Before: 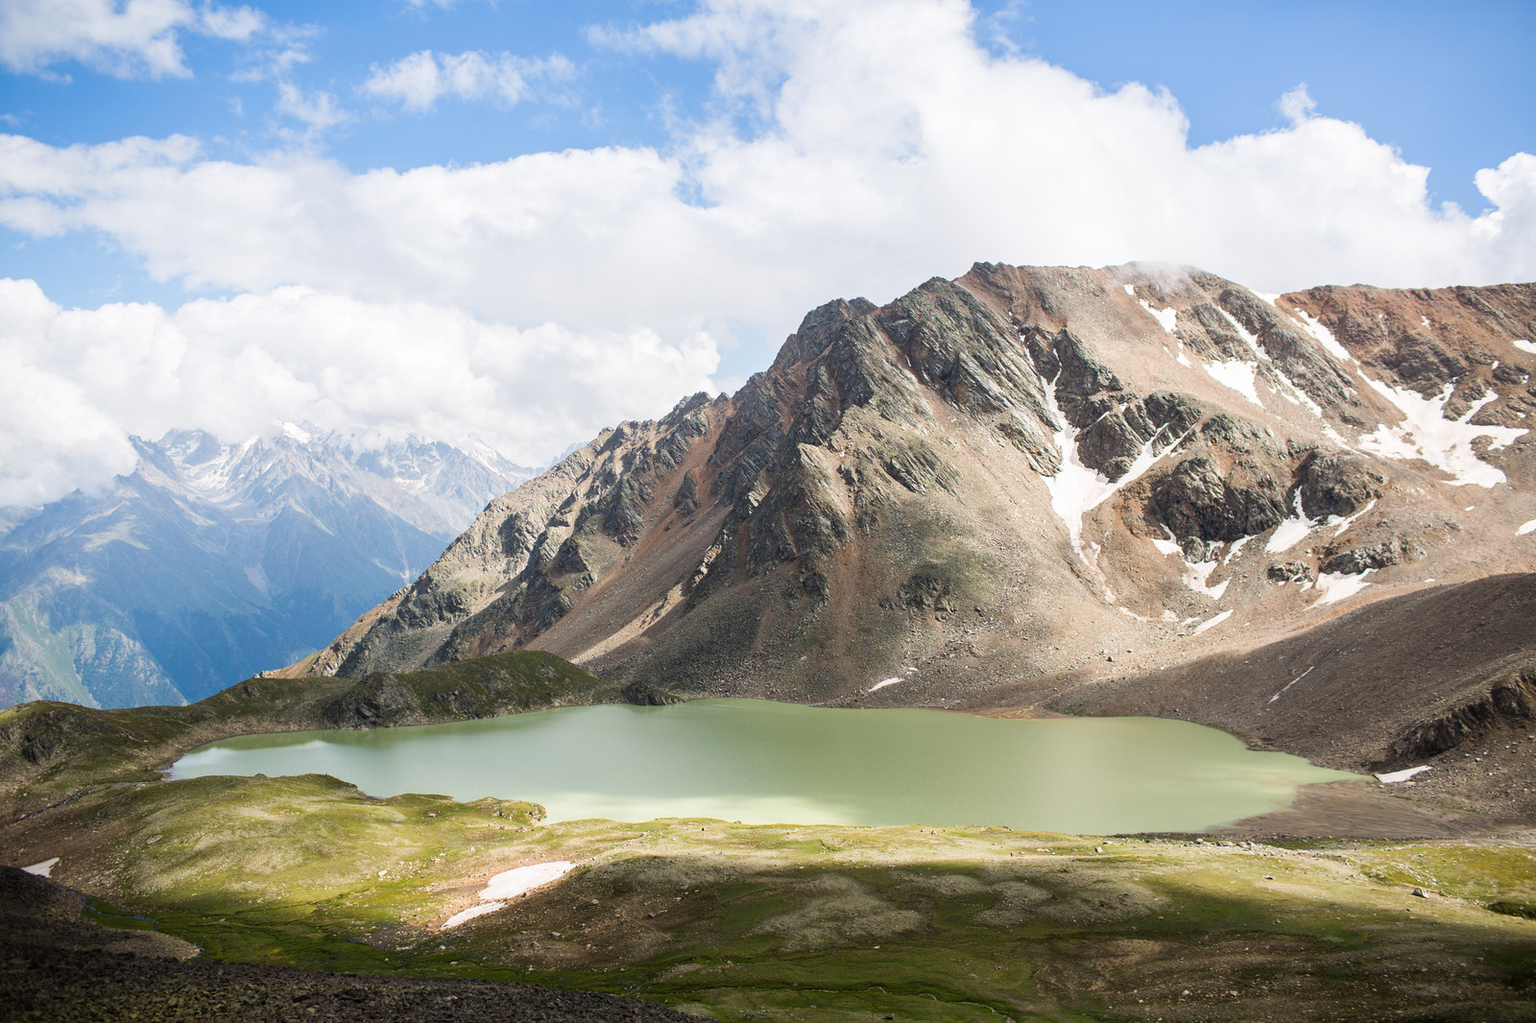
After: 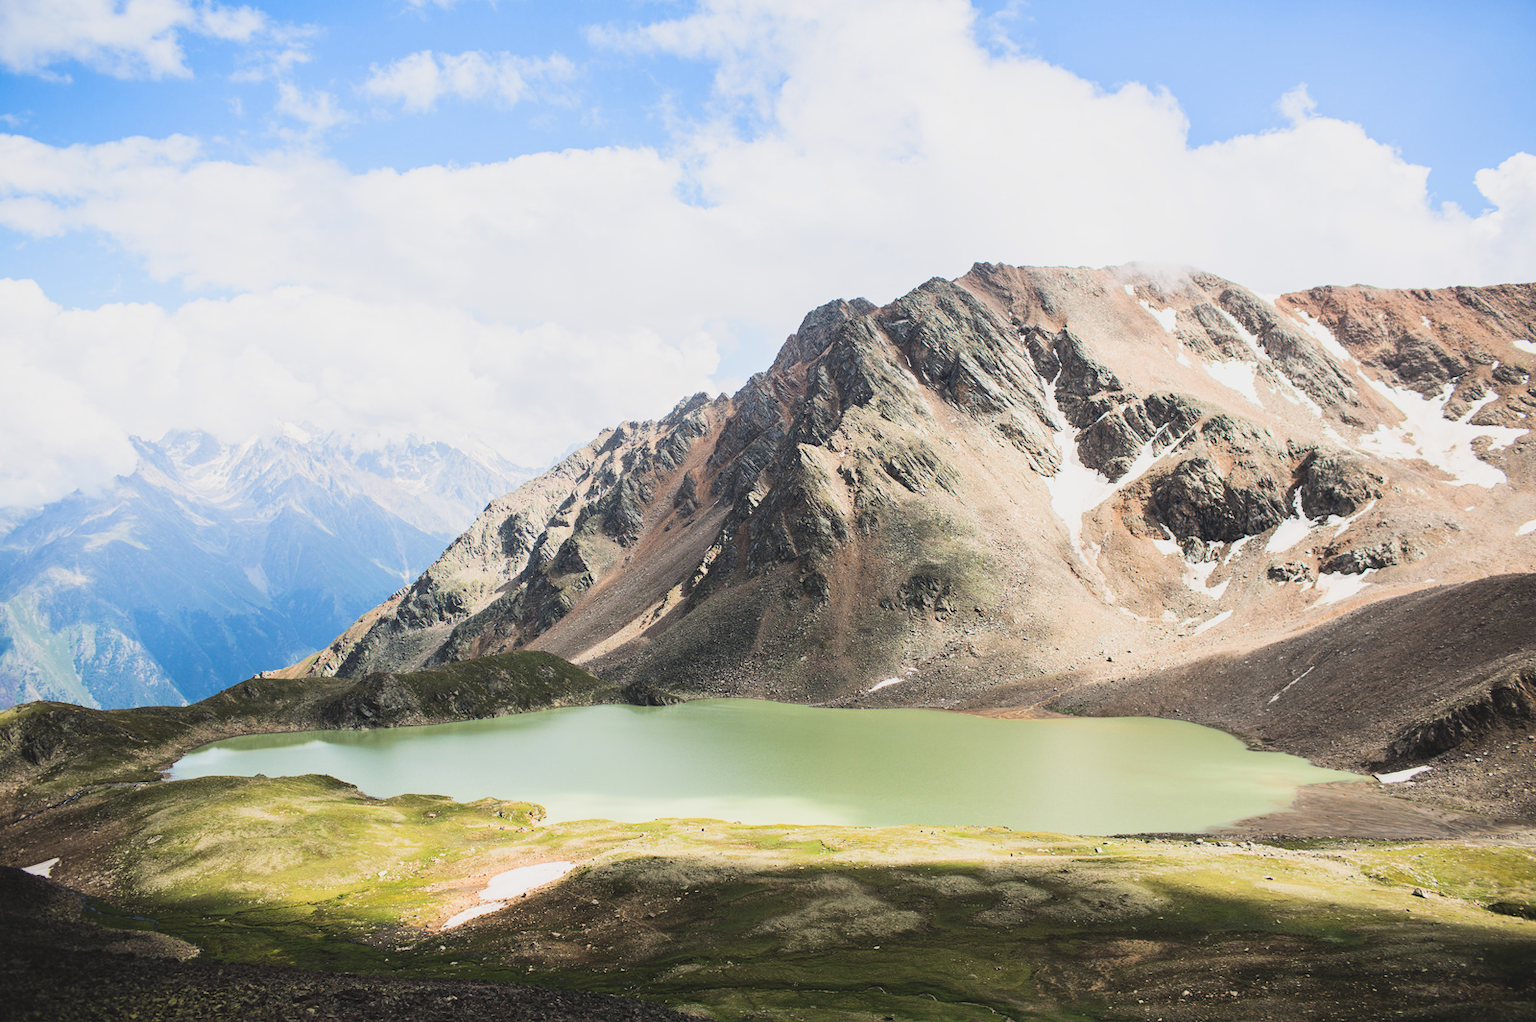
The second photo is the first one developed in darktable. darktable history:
exposure: black level correction -0.041, exposure 0.064 EV, compensate highlight preservation false
filmic rgb: black relative exposure -5 EV, hardness 2.88, contrast 1.3, highlights saturation mix -30%
crop: bottom 0.071%
contrast brightness saturation: contrast 0.18, saturation 0.3
